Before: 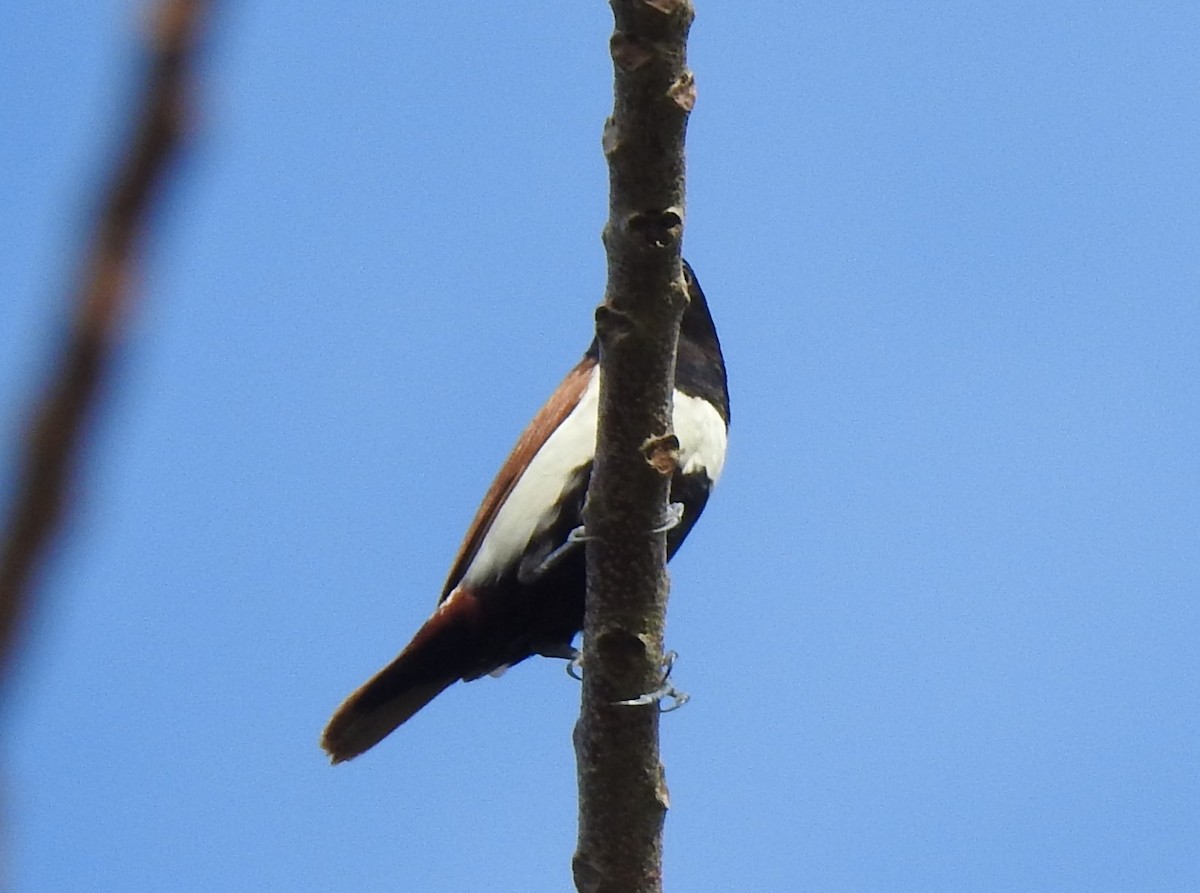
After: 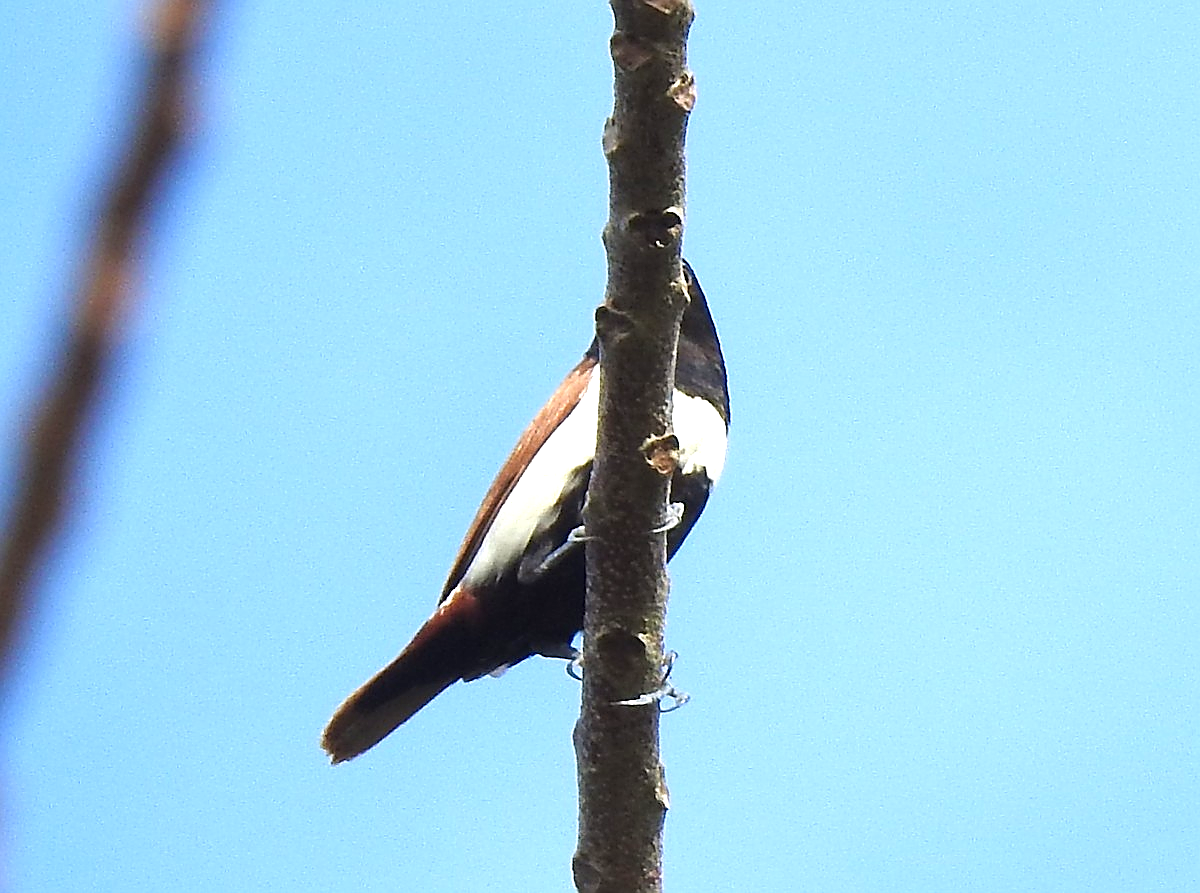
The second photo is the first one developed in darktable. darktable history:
sharpen: radius 1.4, amount 1.25, threshold 0.7
exposure: exposure 0.999 EV, compensate highlight preservation false
